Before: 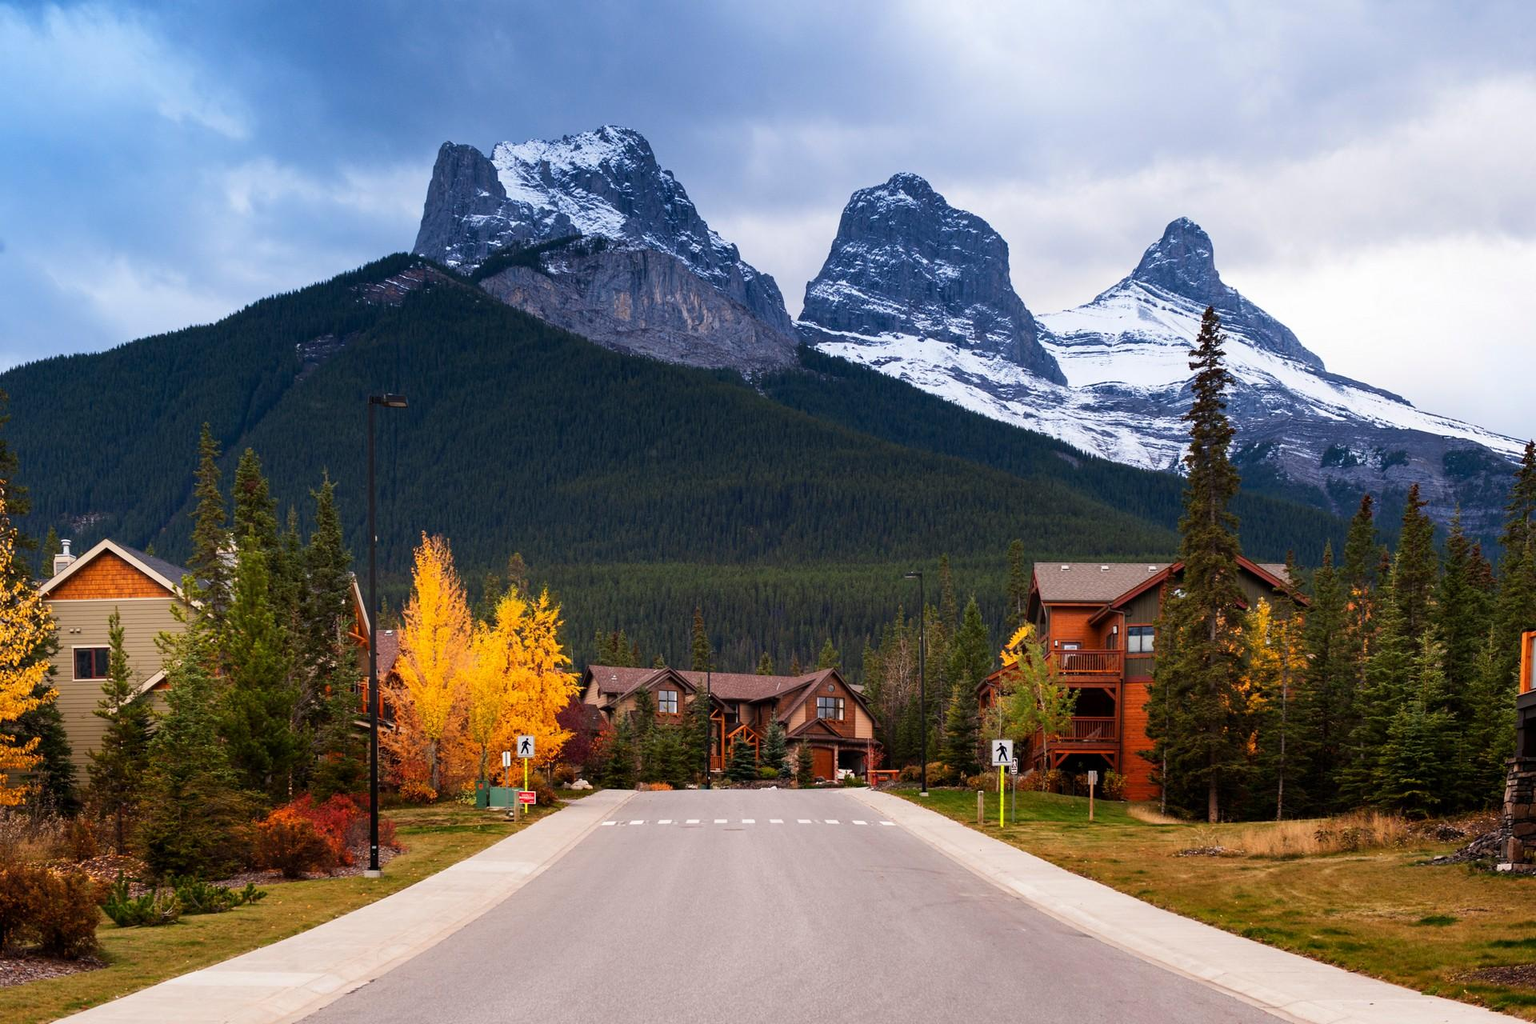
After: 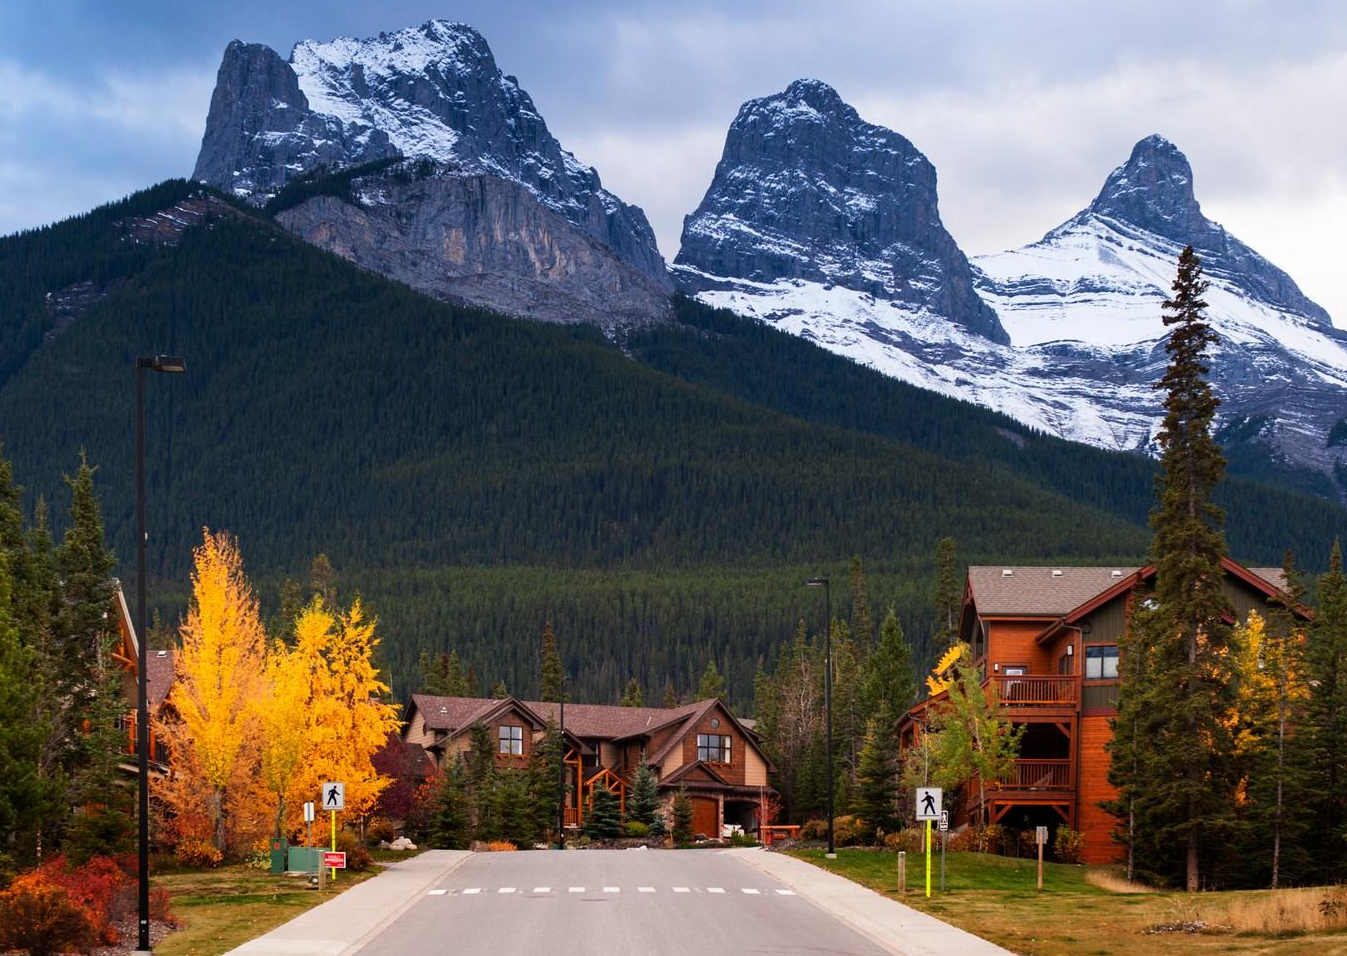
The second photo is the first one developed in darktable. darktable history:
crop and rotate: left 16.927%, top 10.705%, right 12.91%, bottom 14.598%
